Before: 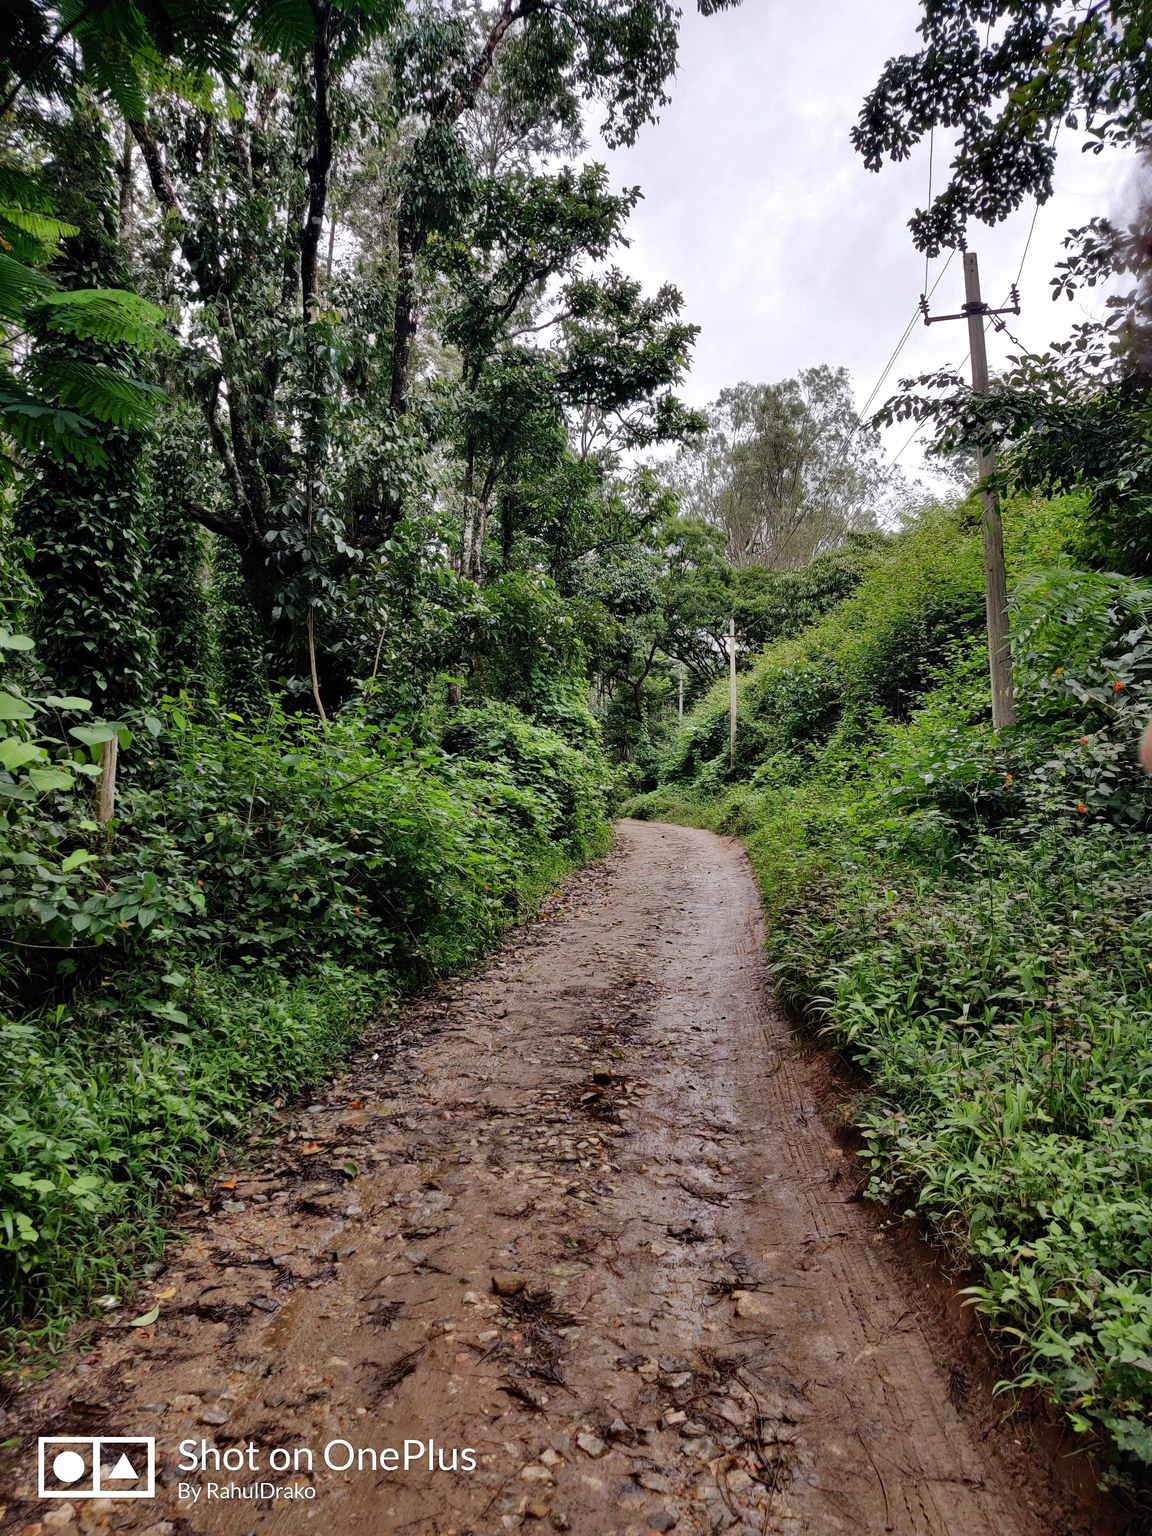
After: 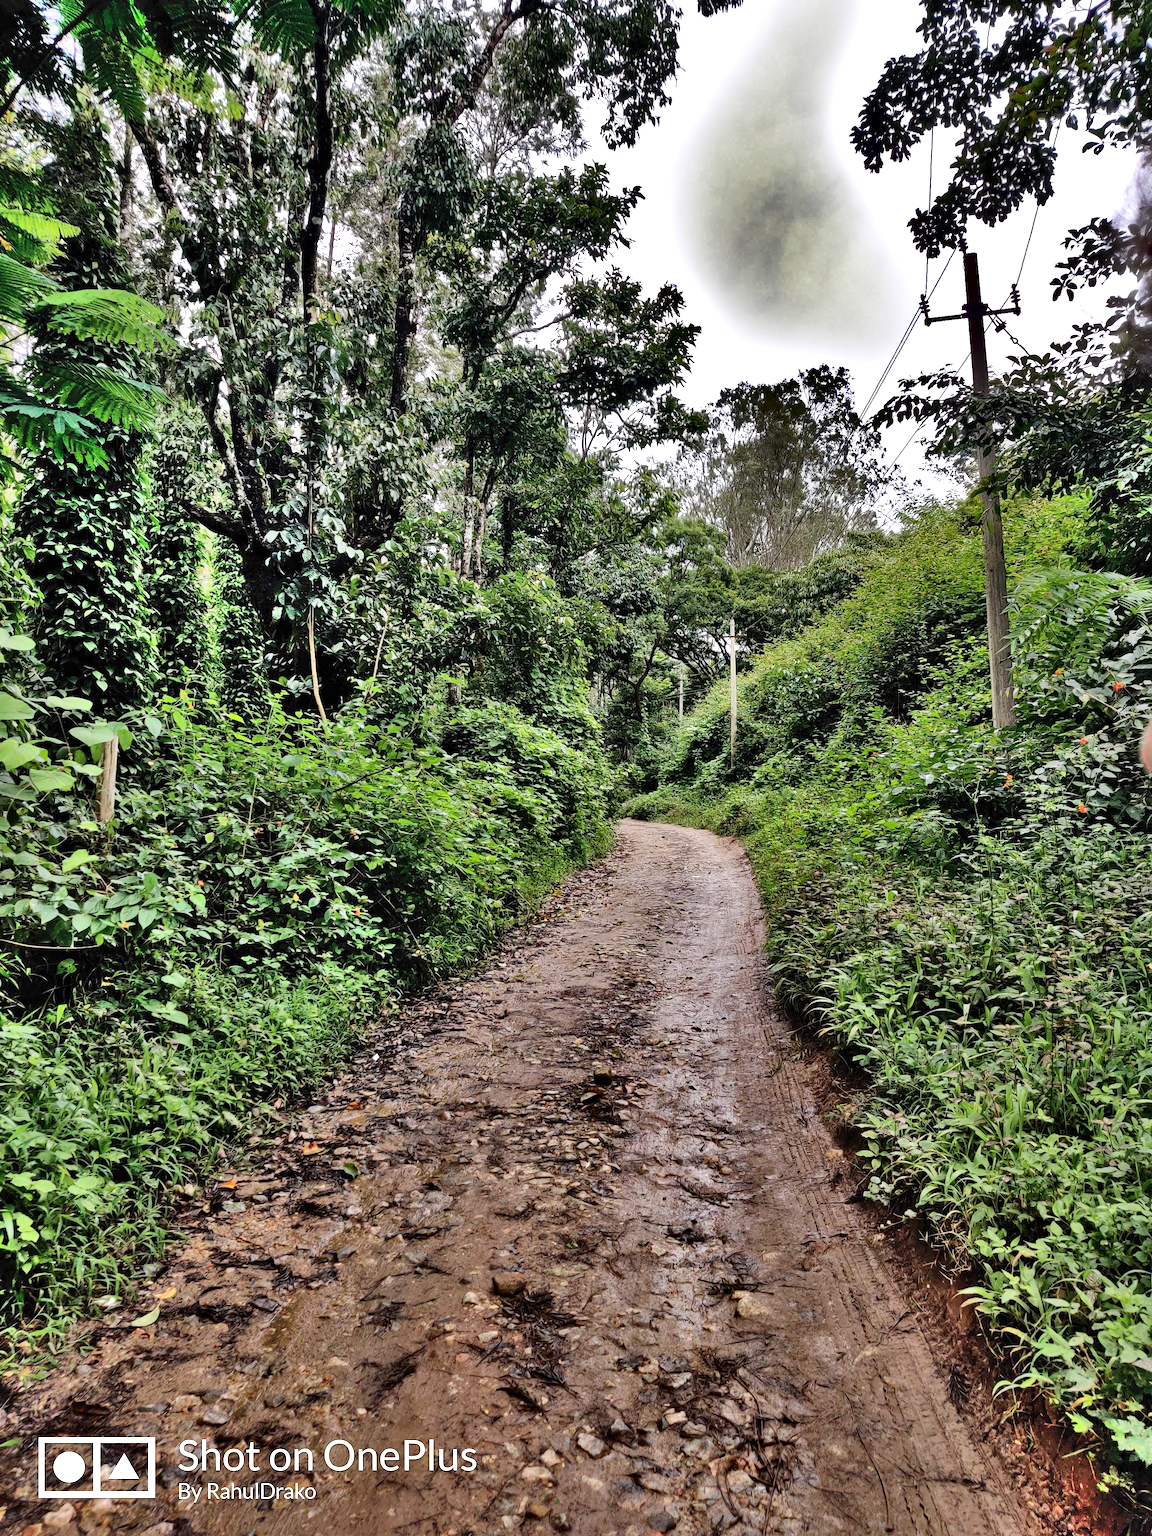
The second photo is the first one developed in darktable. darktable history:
shadows and highlights: radius 123.98, shadows 100, white point adjustment -3, highlights -100, highlights color adjustment 89.84%, soften with gaussian
tone equalizer: -8 EV -0.75 EV, -7 EV -0.7 EV, -6 EV -0.6 EV, -5 EV -0.4 EV, -3 EV 0.4 EV, -2 EV 0.6 EV, -1 EV 0.7 EV, +0 EV 0.75 EV, edges refinement/feathering 500, mask exposure compensation -1.57 EV, preserve details no
